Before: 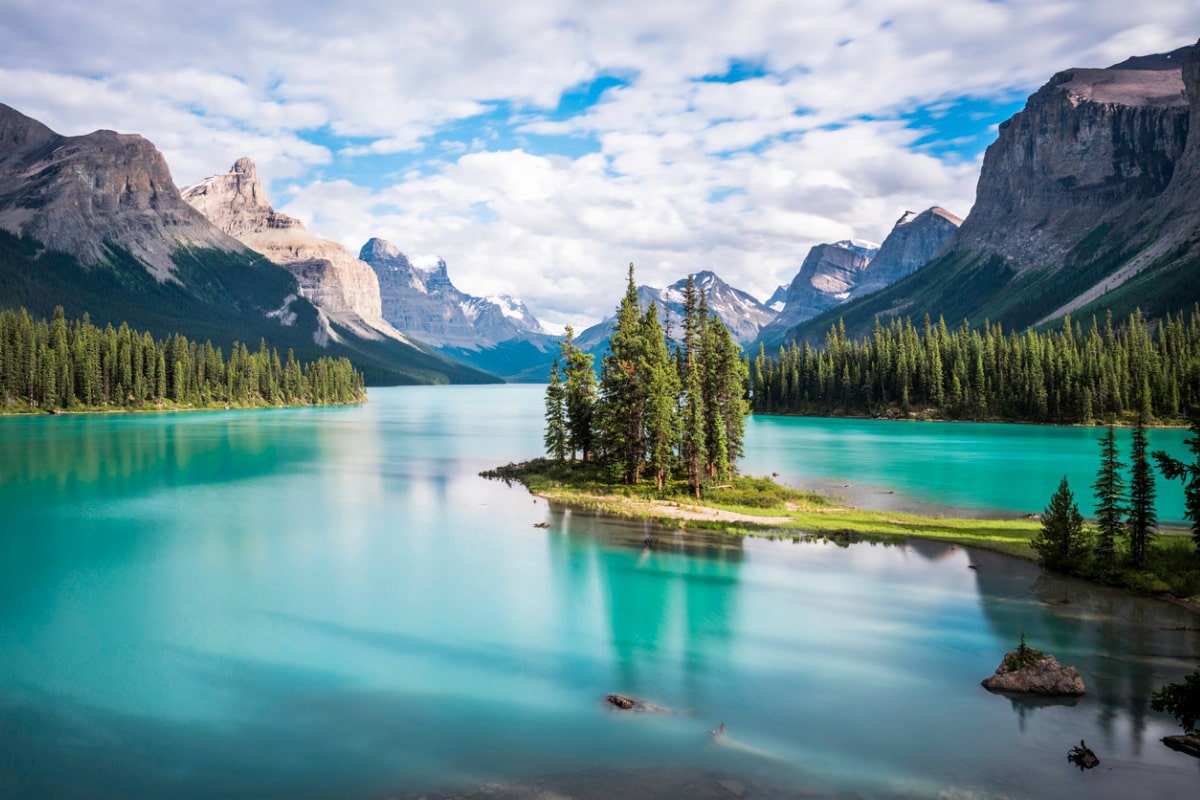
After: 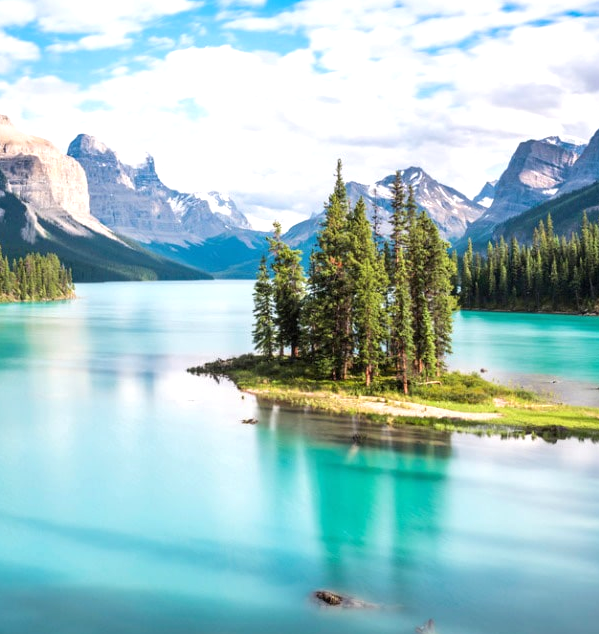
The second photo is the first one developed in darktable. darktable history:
crop and rotate: angle 0.014°, left 24.343%, top 13.046%, right 25.643%, bottom 7.629%
exposure: black level correction 0, exposure 0.399 EV, compensate highlight preservation false
